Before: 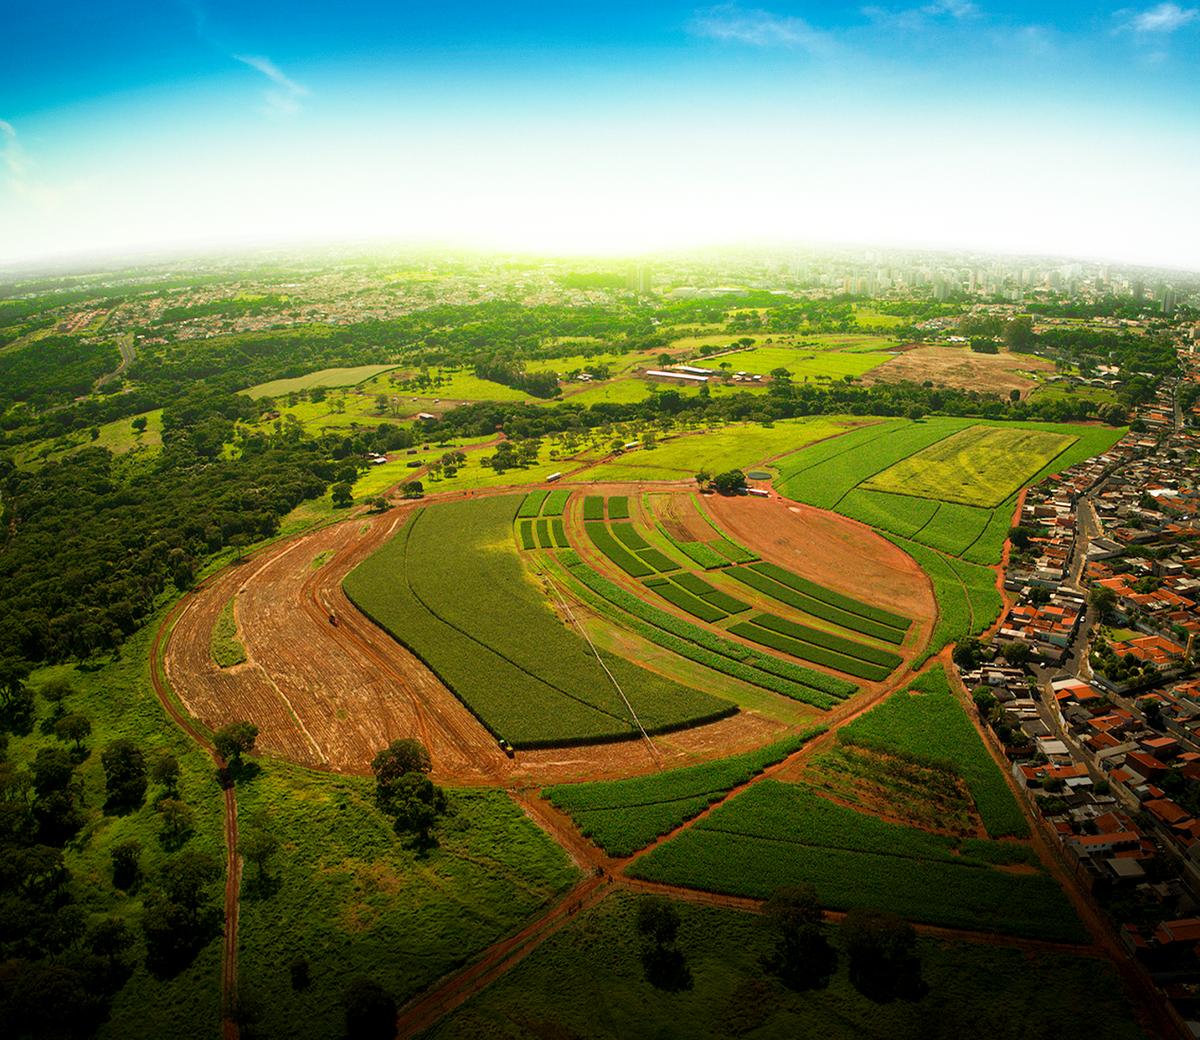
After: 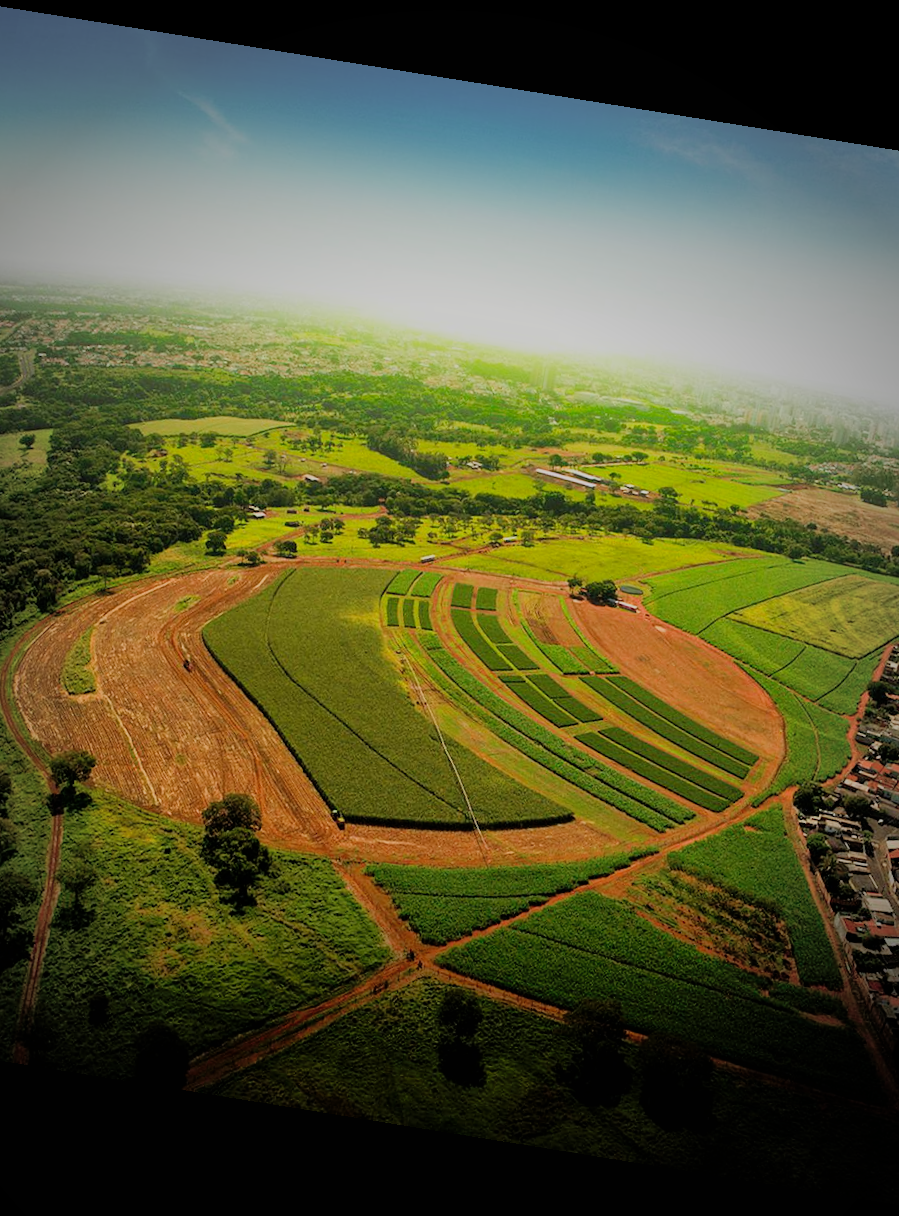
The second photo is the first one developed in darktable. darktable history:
shadows and highlights: on, module defaults
rotate and perspective: rotation 9.12°, automatic cropping off
crop: left 15.419%, right 17.914%
vignetting: fall-off start 64.63%, center (-0.034, 0.148), width/height ratio 0.881
filmic rgb: black relative exposure -7.65 EV, white relative exposure 4.56 EV, hardness 3.61, contrast 1.05
